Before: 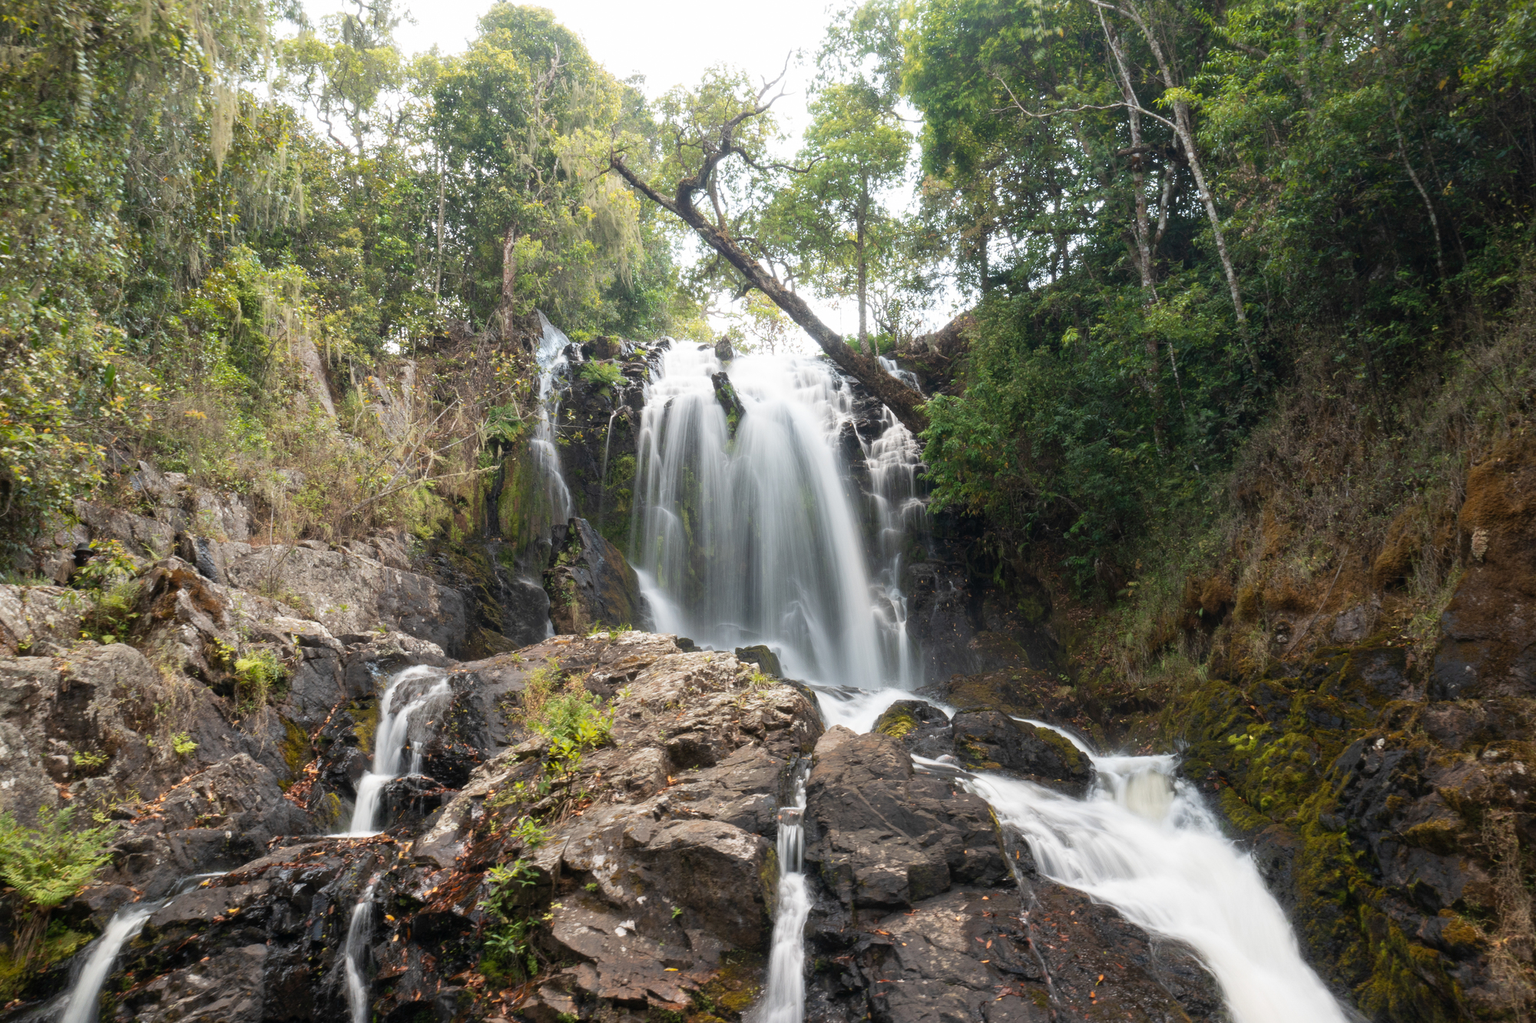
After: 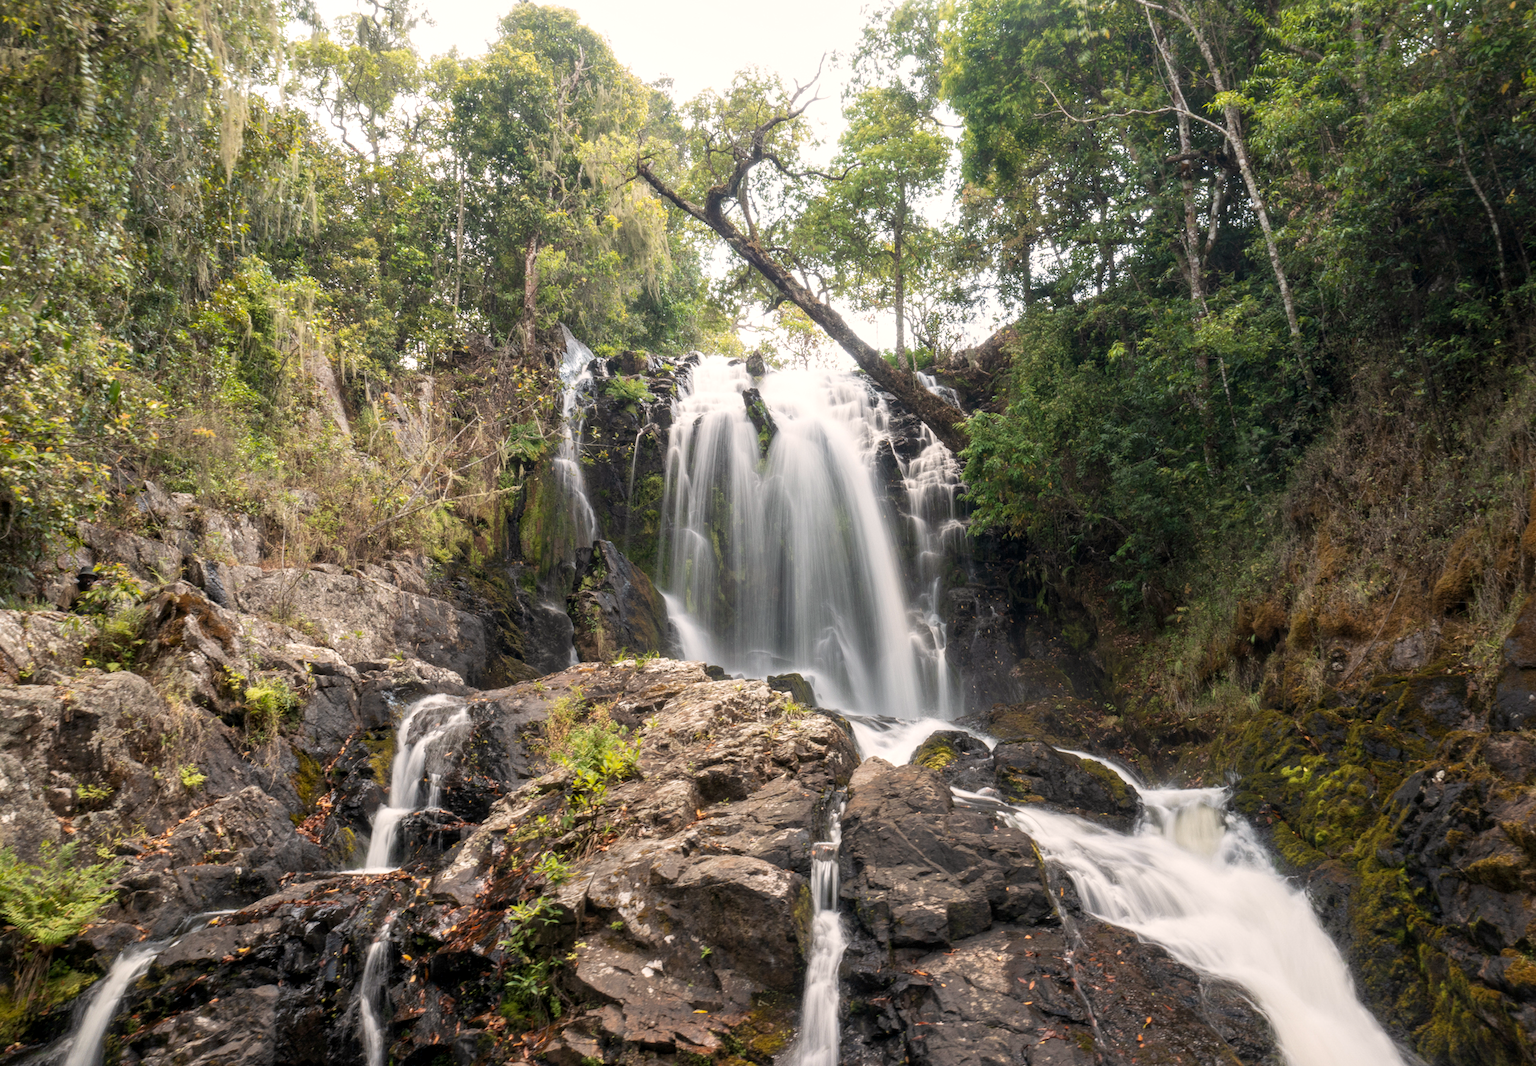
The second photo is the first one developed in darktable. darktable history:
color correction: highlights a* 3.84, highlights b* 5.07
crop: right 4.126%, bottom 0.031%
local contrast: on, module defaults
